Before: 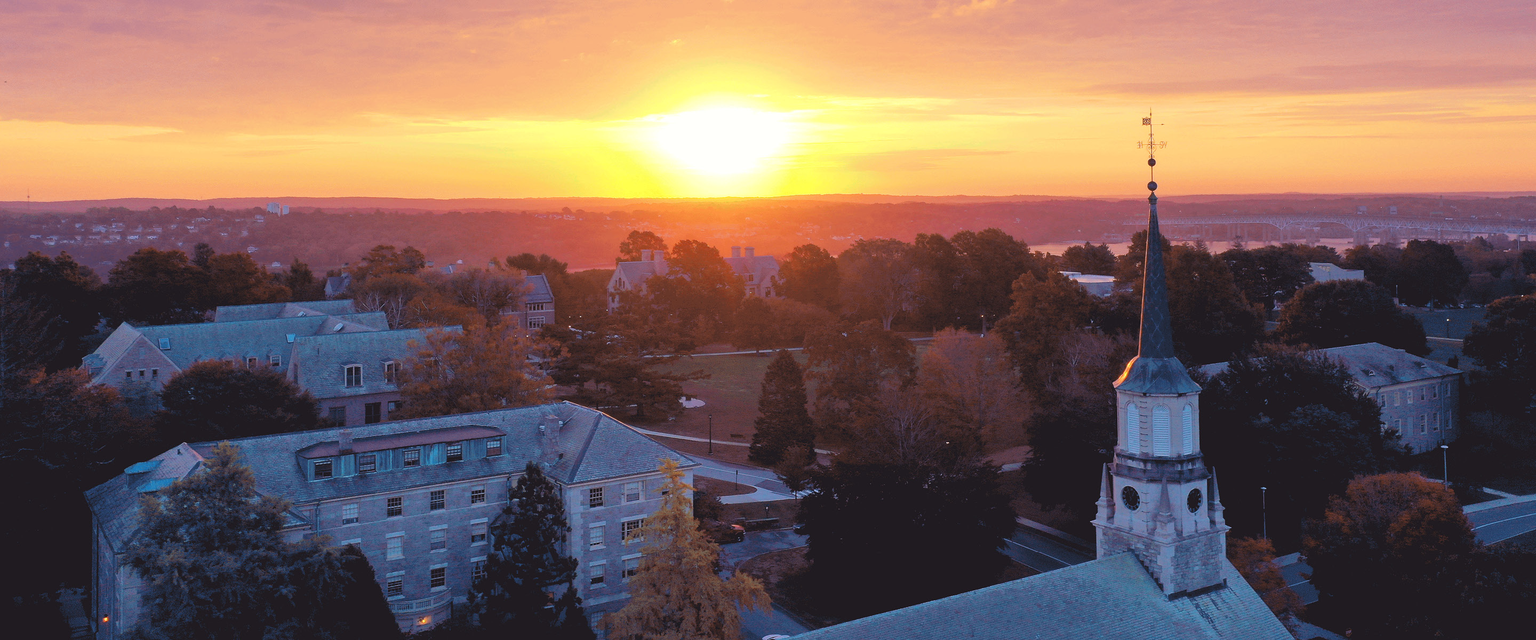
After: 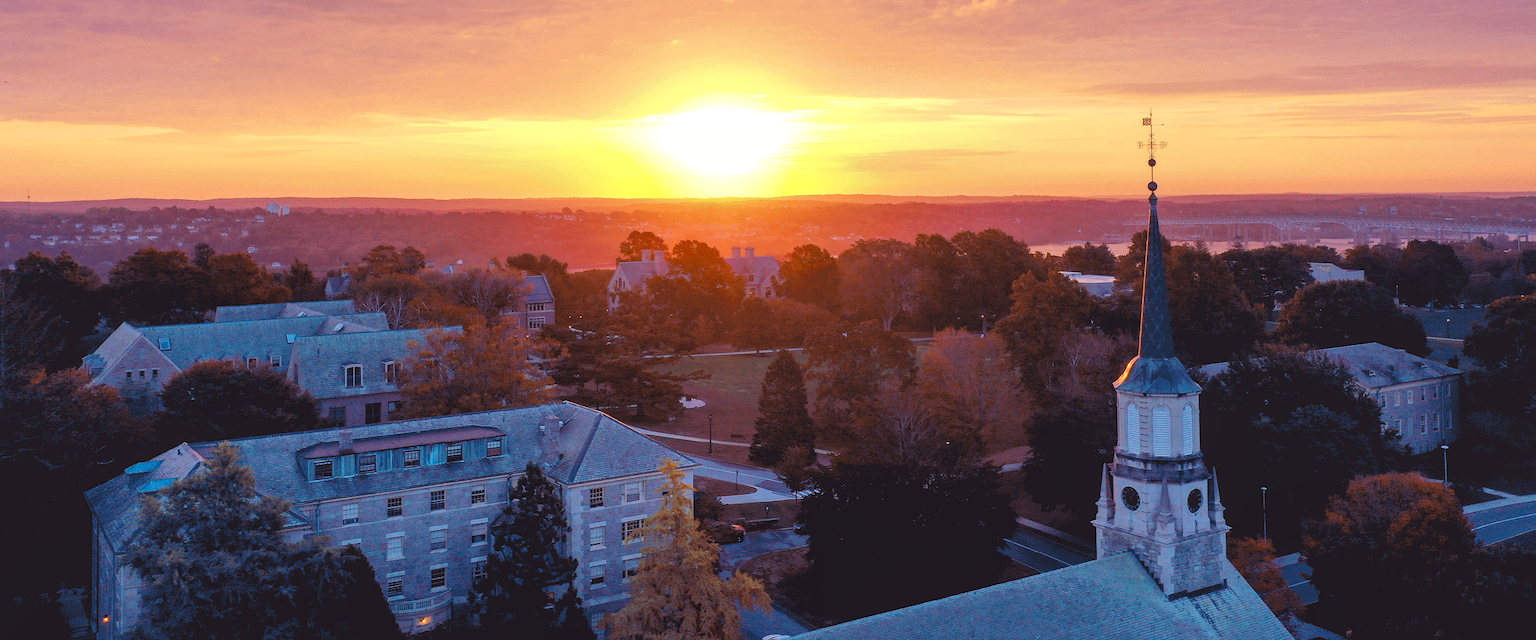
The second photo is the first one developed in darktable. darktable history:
local contrast: on, module defaults
color balance rgb: perceptual saturation grading › global saturation 20%, perceptual saturation grading › highlights -25%, perceptual saturation grading › shadows 25%
